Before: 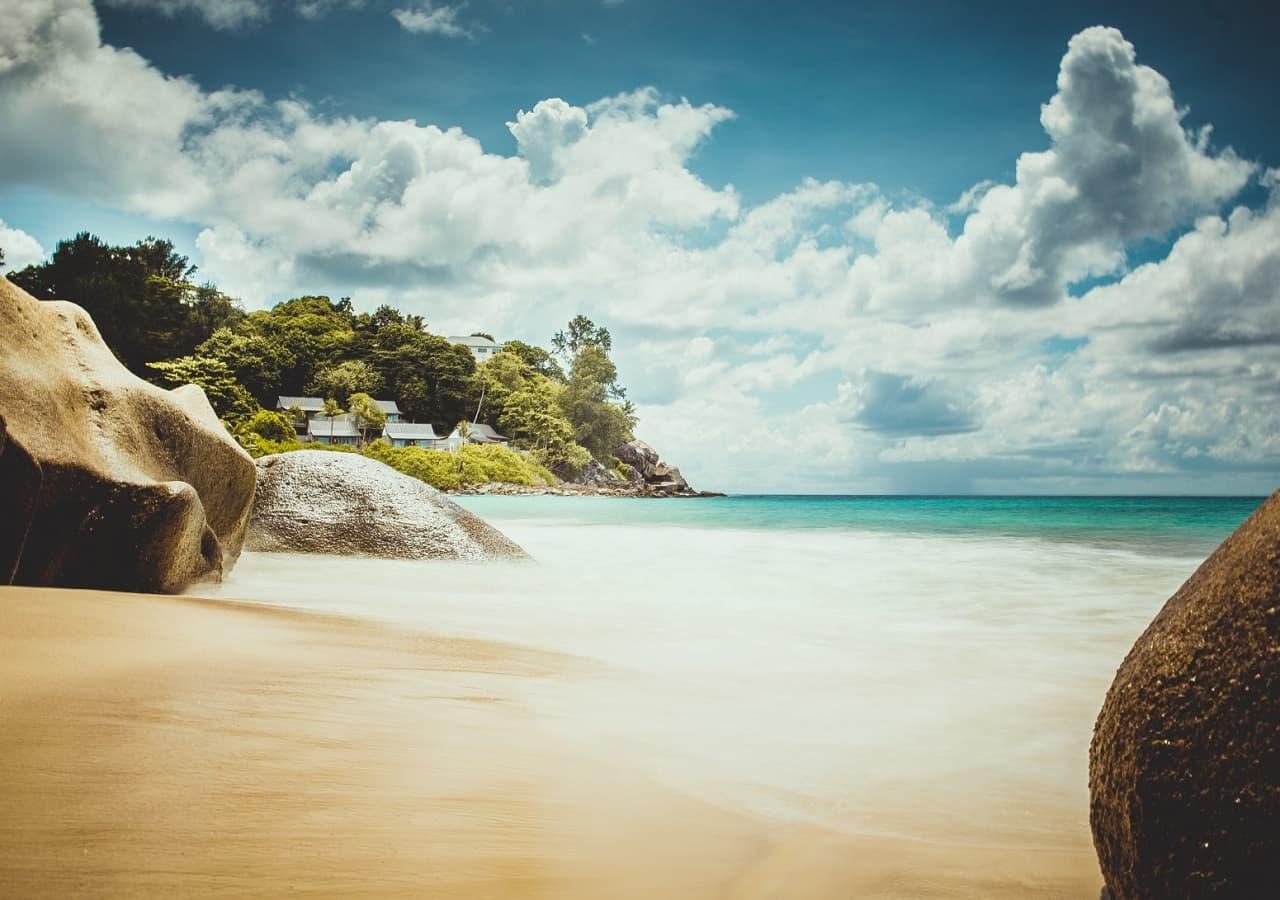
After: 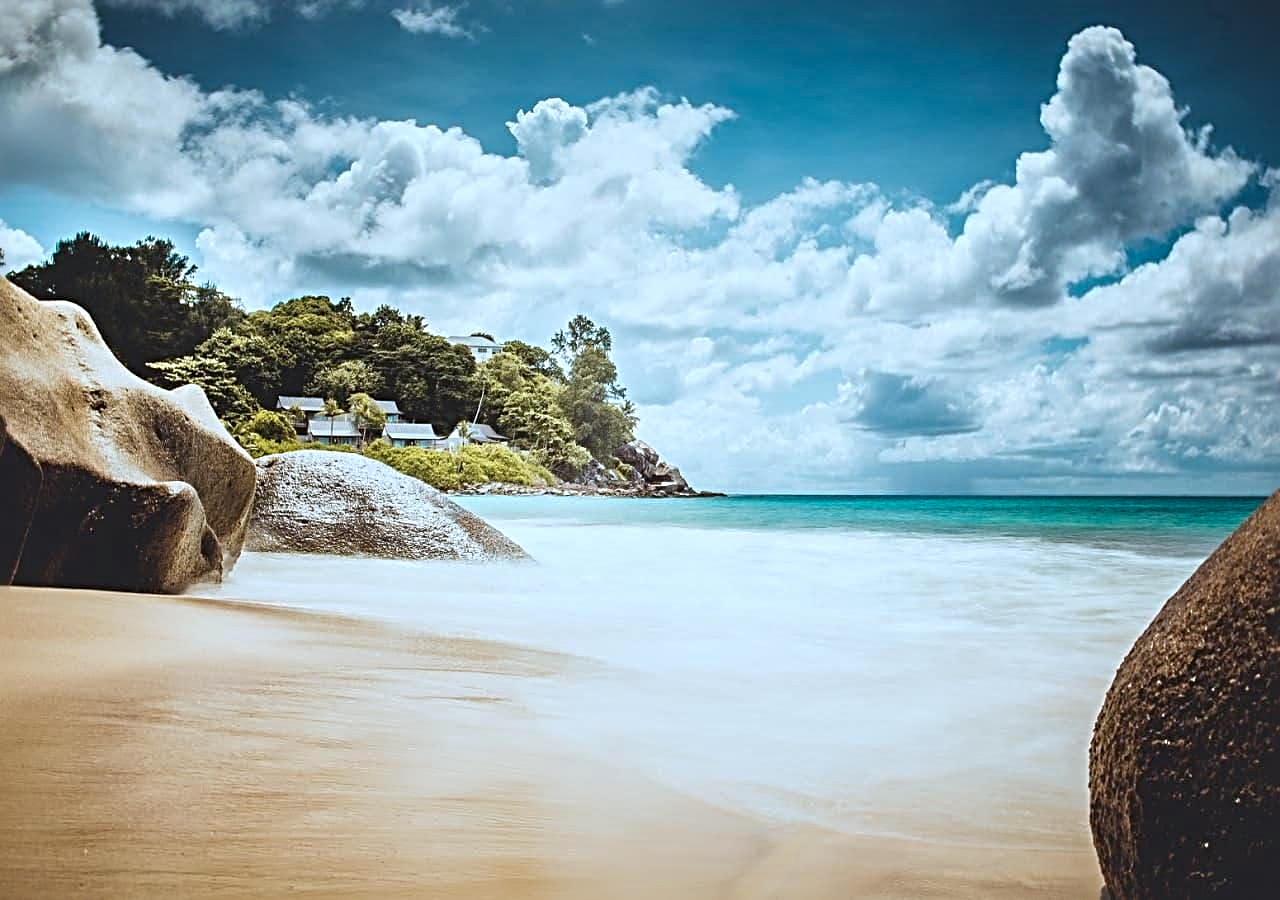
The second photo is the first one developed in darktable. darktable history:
color correction: highlights a* -2.24, highlights b* -18.1
sharpen: radius 4
local contrast: mode bilateral grid, contrast 20, coarseness 50, detail 140%, midtone range 0.2
